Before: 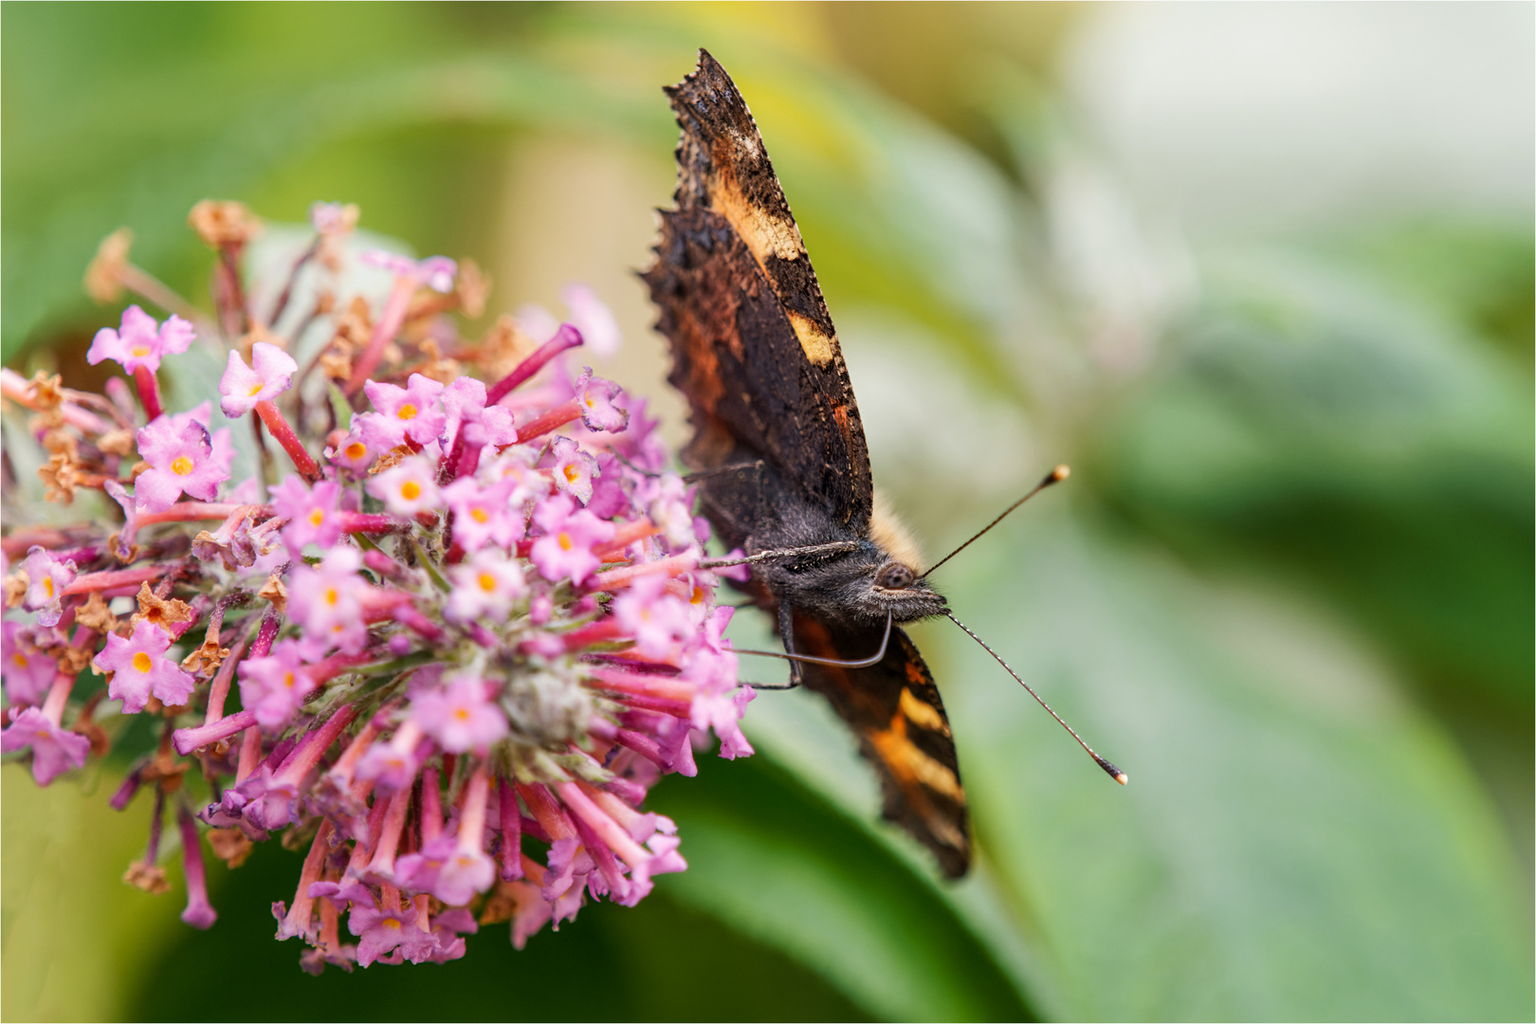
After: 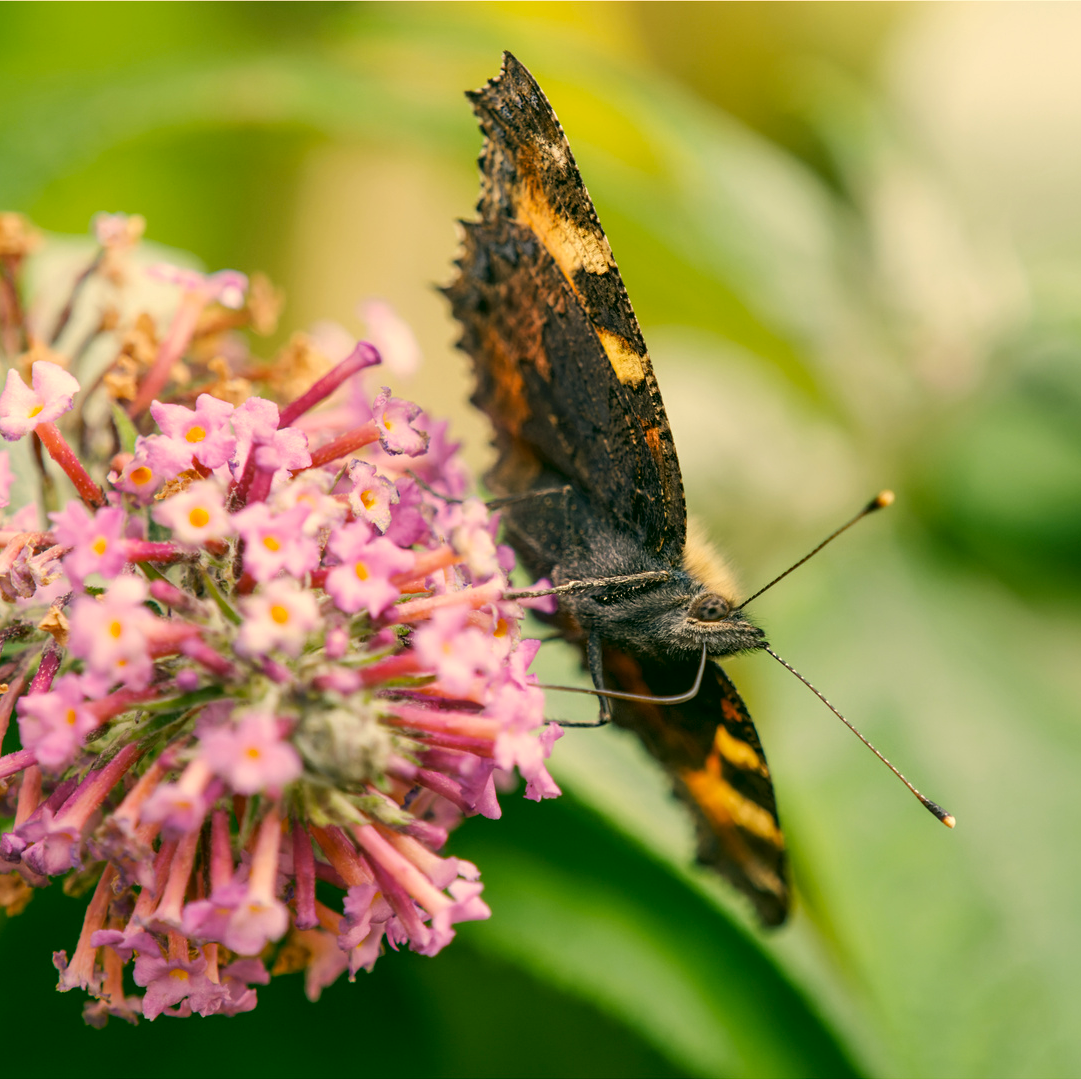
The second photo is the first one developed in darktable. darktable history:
crop and rotate: left 14.485%, right 18.778%
color correction: highlights a* 5.33, highlights b* 23.72, shadows a* -15.7, shadows b* 4.04
levels: levels [0, 0.498, 1]
